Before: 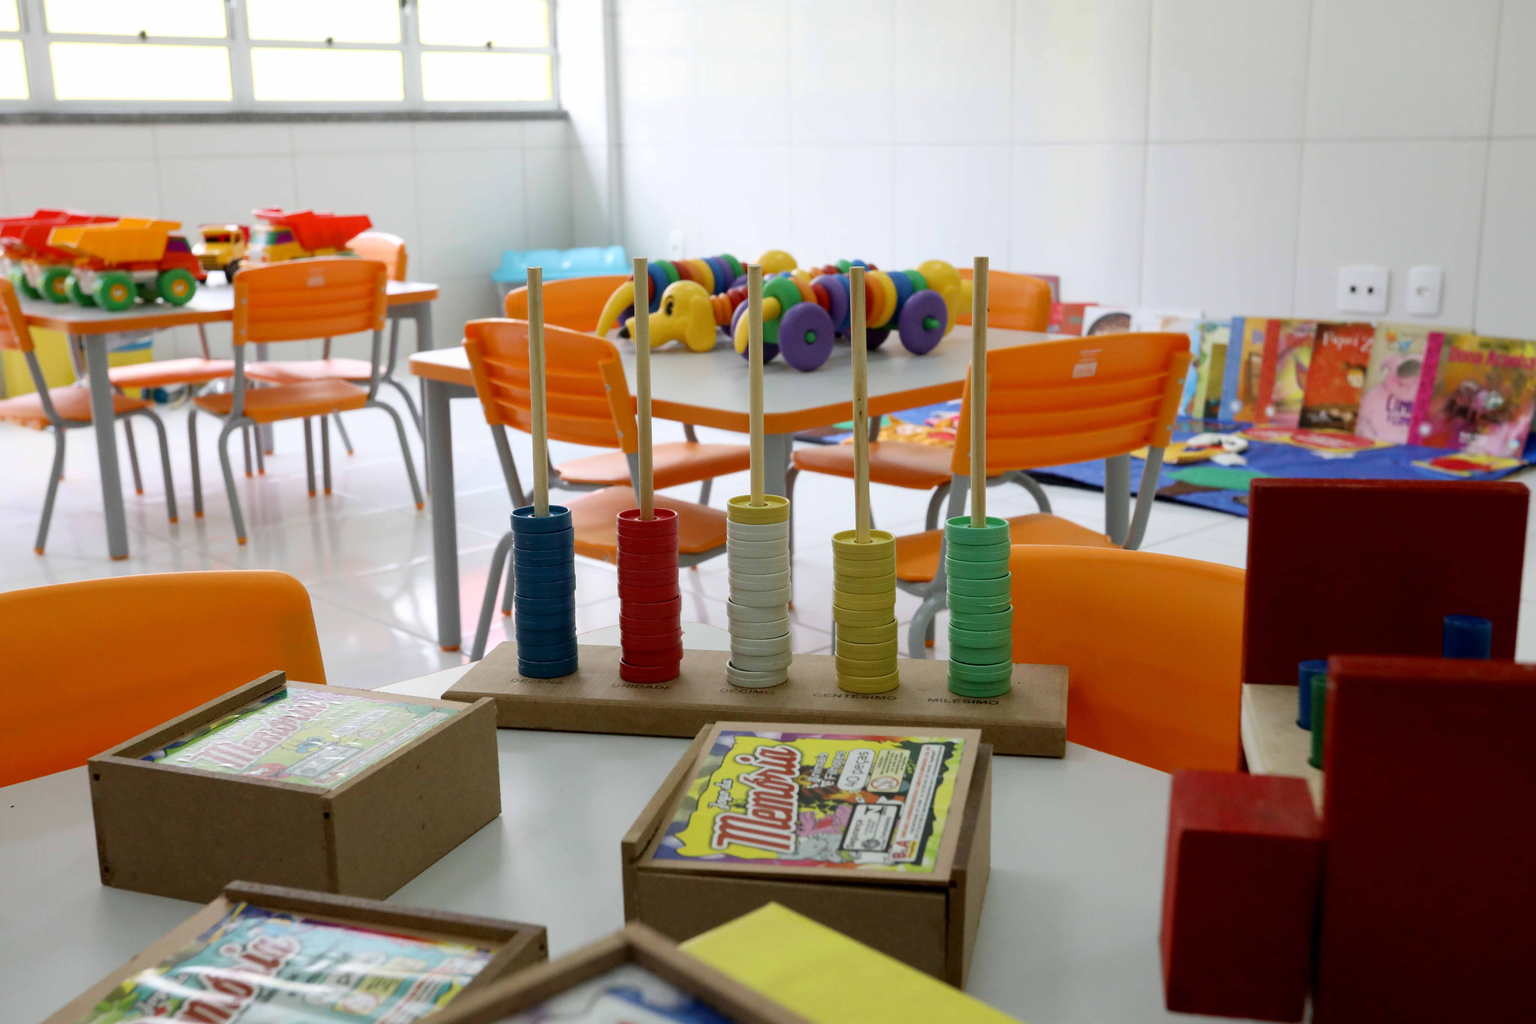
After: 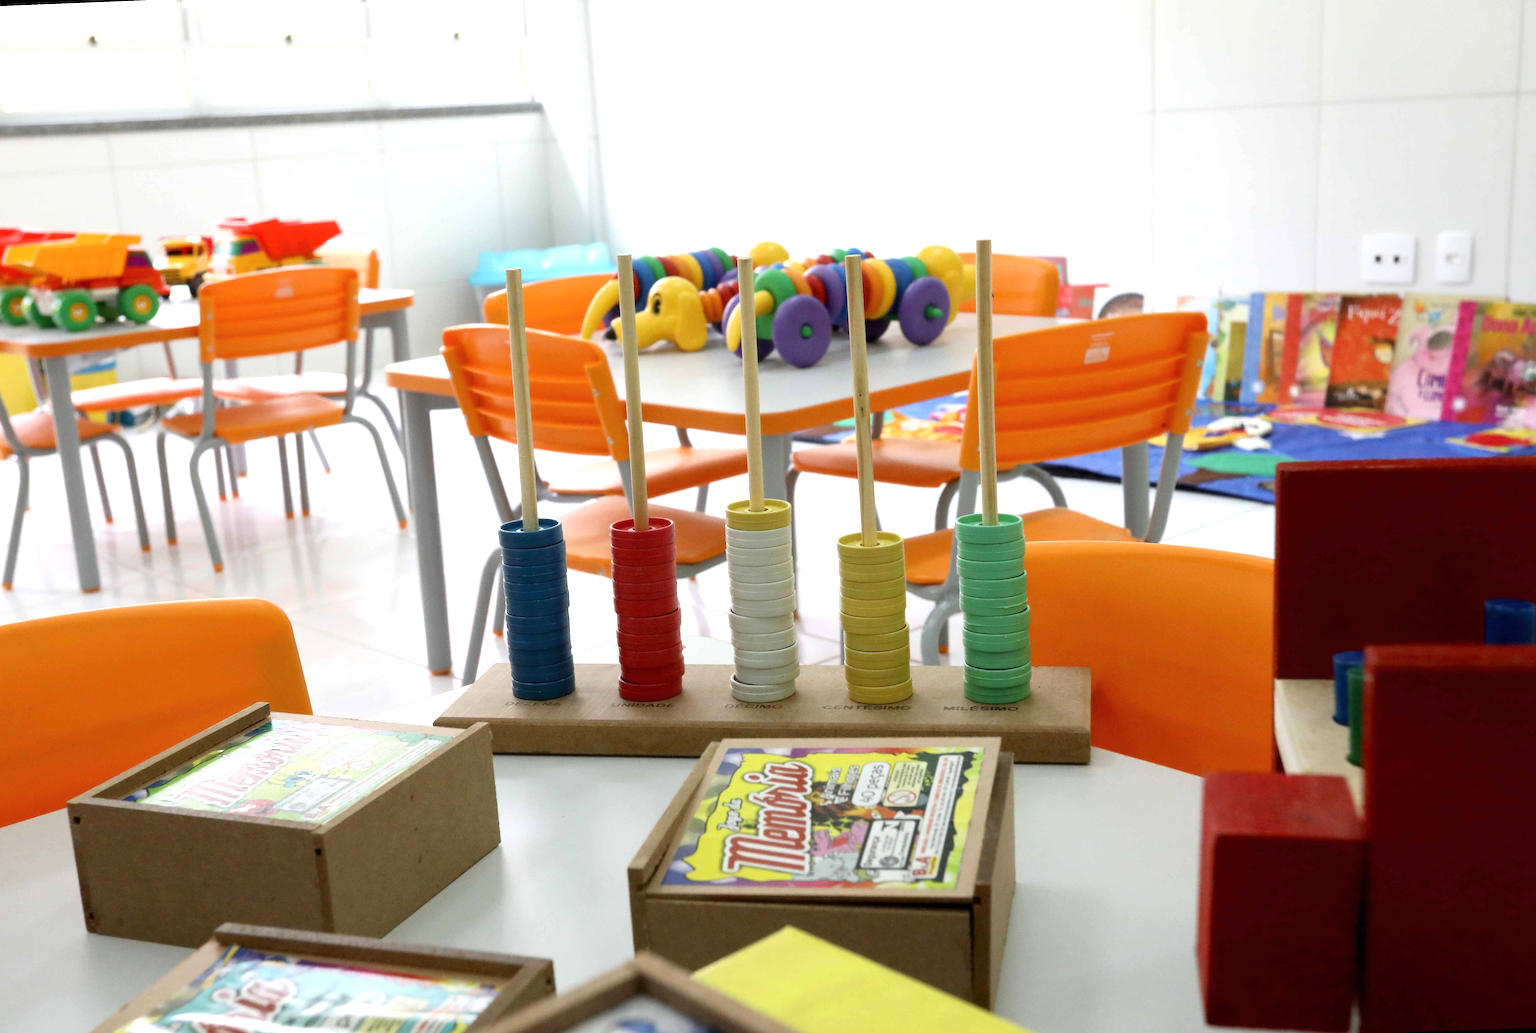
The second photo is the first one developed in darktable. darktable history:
exposure: black level correction 0, exposure 0.95 EV, compensate exposure bias true, compensate highlight preservation false
rotate and perspective: rotation -2.12°, lens shift (vertical) 0.009, lens shift (horizontal) -0.008, automatic cropping original format, crop left 0.036, crop right 0.964, crop top 0.05, crop bottom 0.959
haze removal: strength -0.1, adaptive false
